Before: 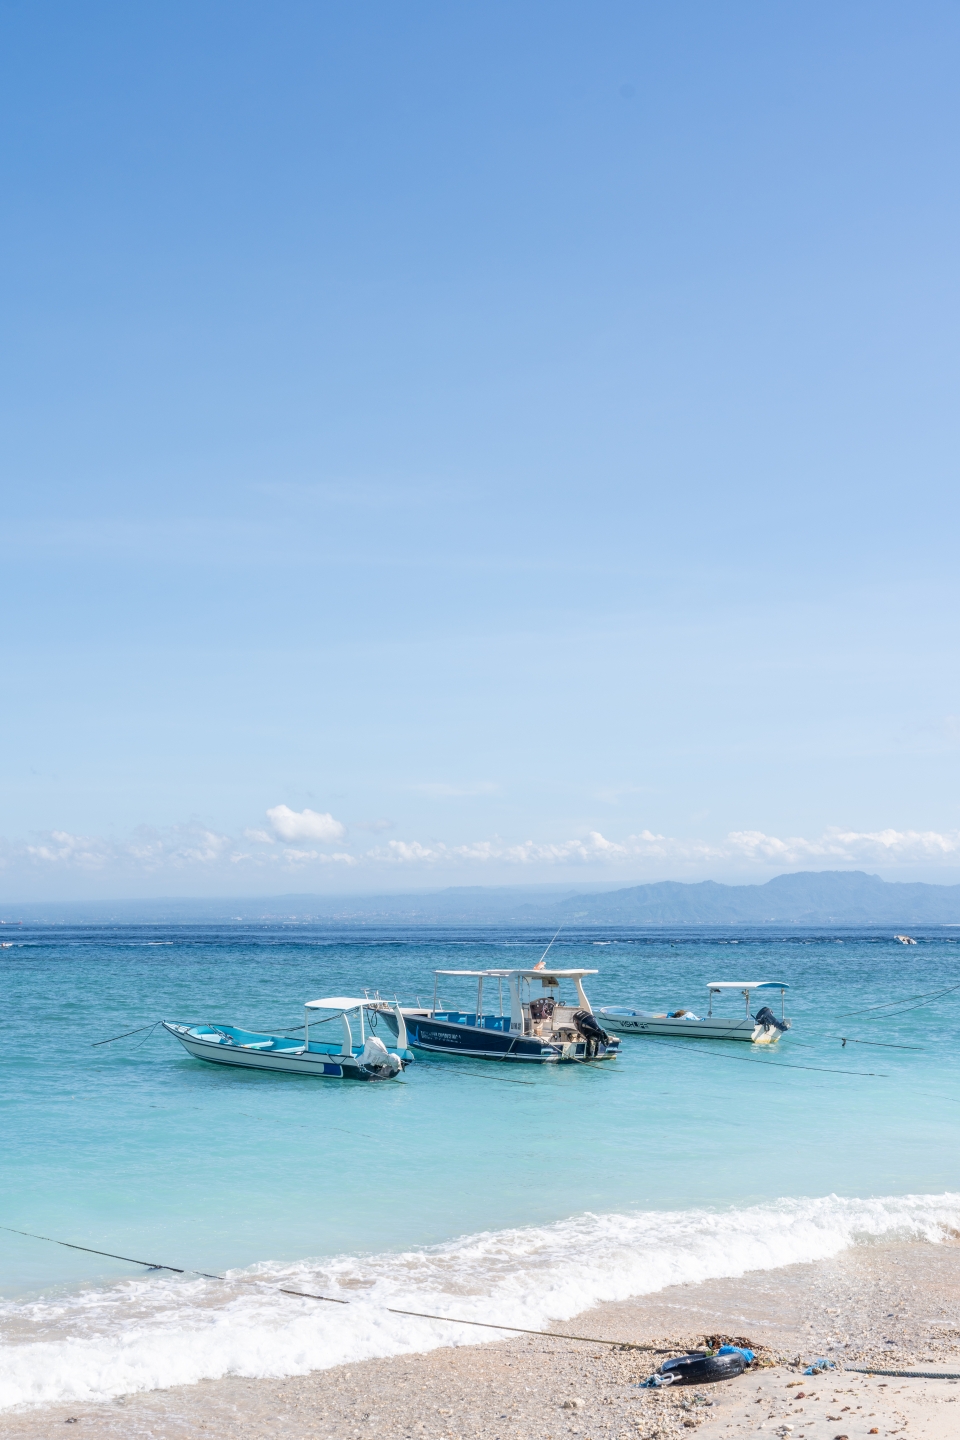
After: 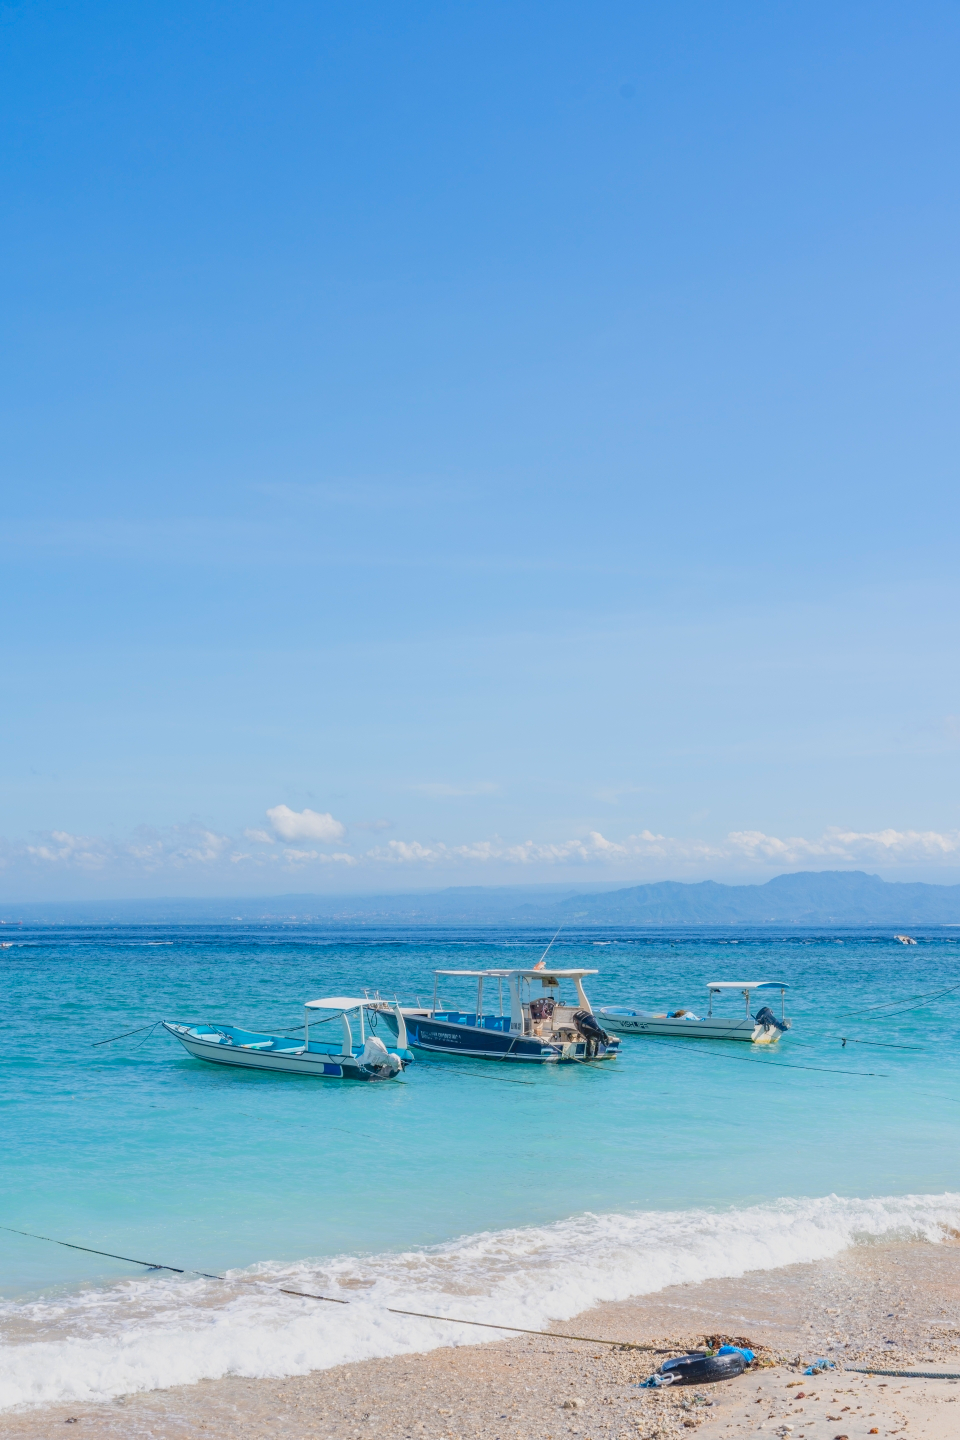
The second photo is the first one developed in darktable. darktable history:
contrast brightness saturation: contrast -0.18, saturation 0.185
haze removal: compatibility mode true, adaptive false
